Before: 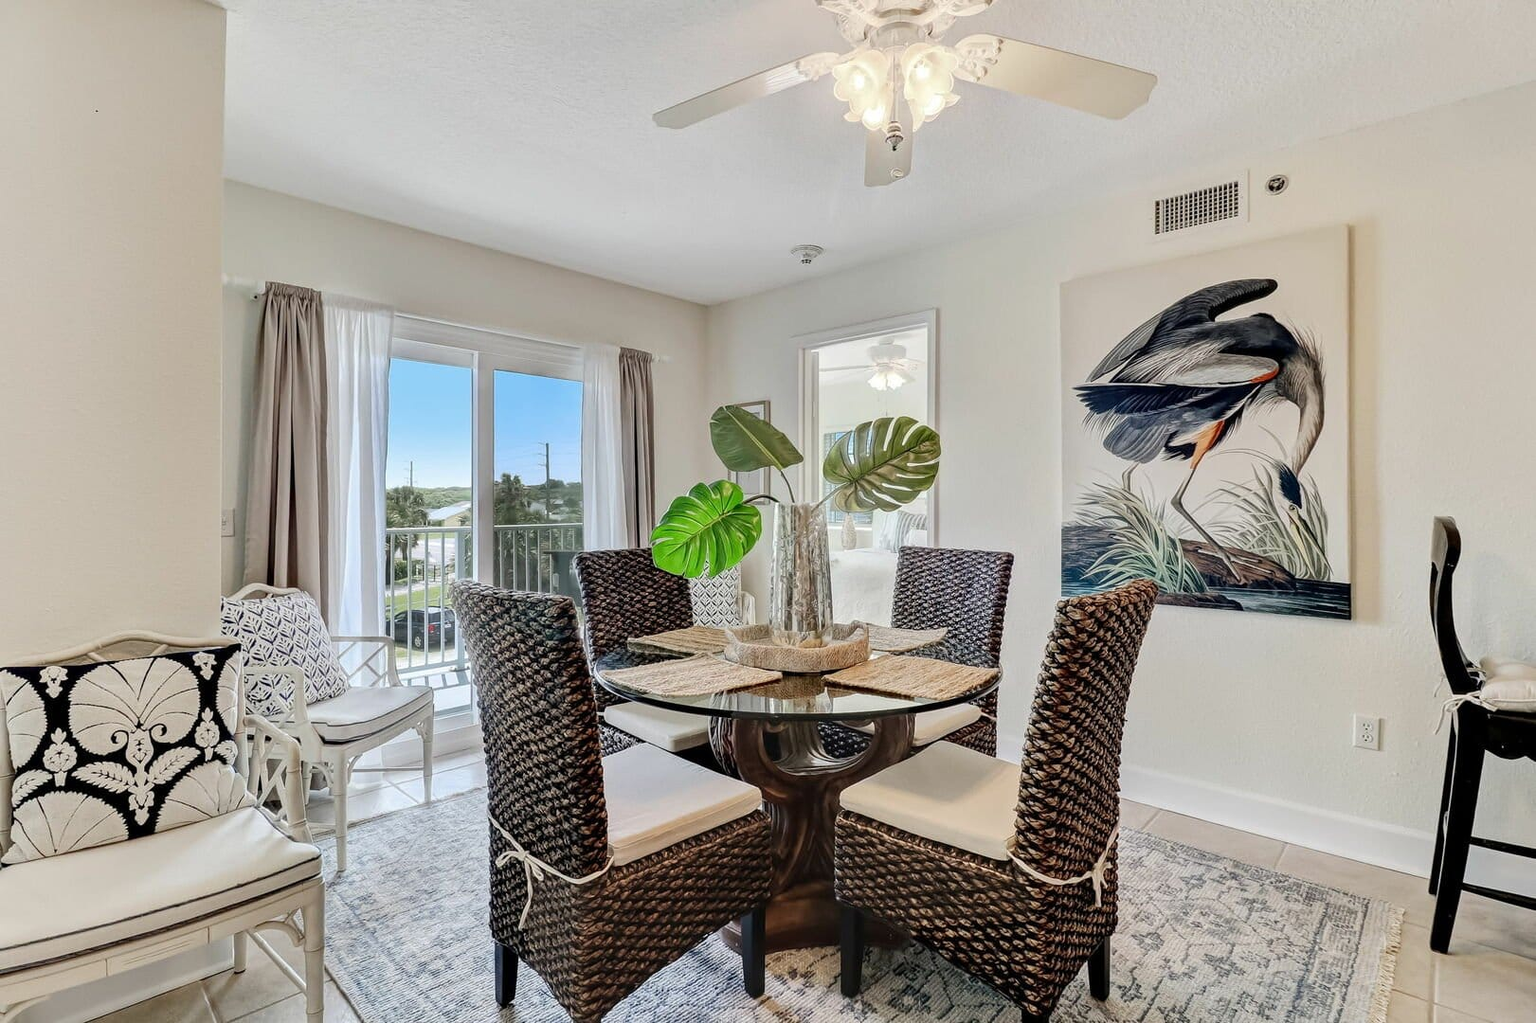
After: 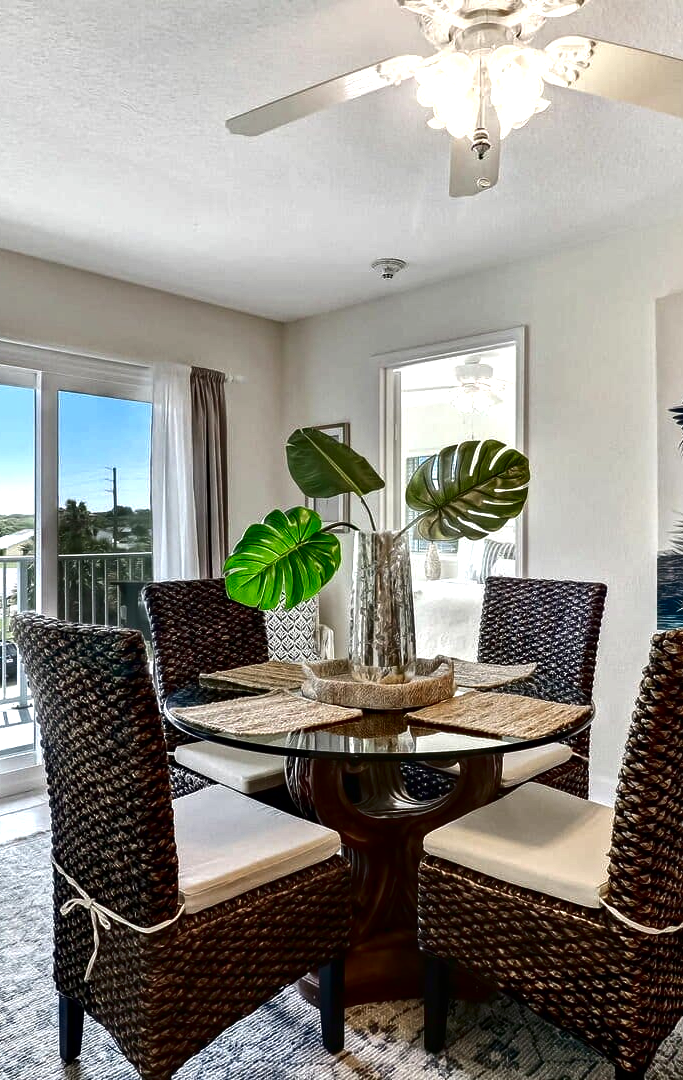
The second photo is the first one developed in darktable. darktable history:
crop: left 28.583%, right 29.231%
exposure: black level correction -0.002, exposure 0.54 EV, compensate highlight preservation false
contrast brightness saturation: brightness -0.52
